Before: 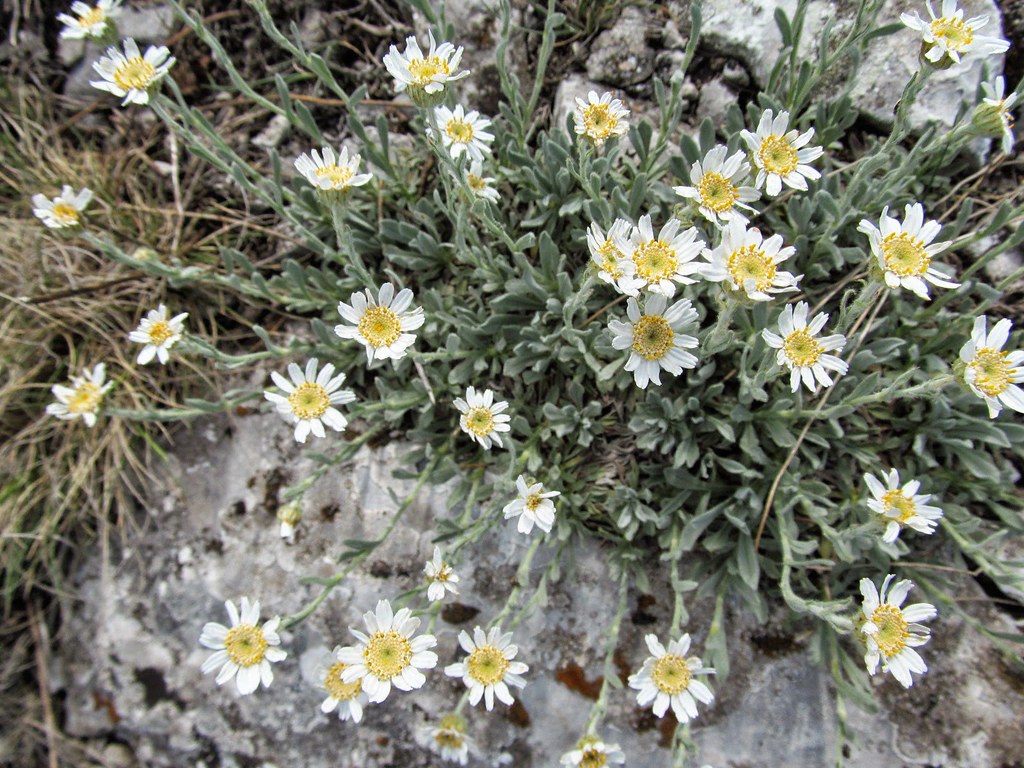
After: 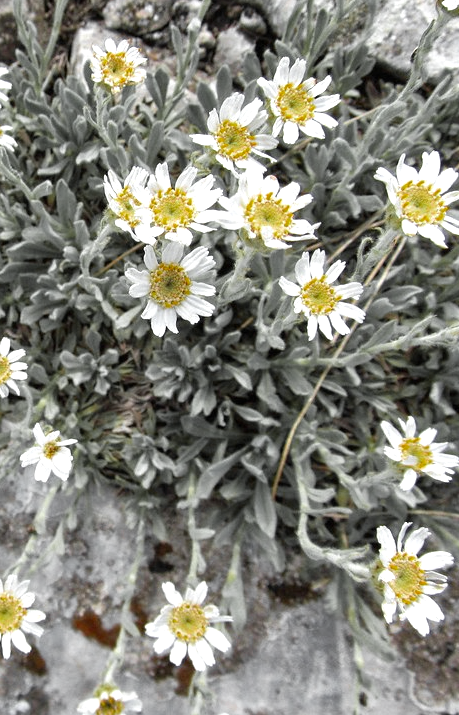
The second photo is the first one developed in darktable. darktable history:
crop: left 47.193%, top 6.898%, right 7.958%
exposure: black level correction 0, exposure 0.499 EV, compensate highlight preservation false
color zones: curves: ch0 [(0.004, 0.388) (0.125, 0.392) (0.25, 0.404) (0.375, 0.5) (0.5, 0.5) (0.625, 0.5) (0.75, 0.5) (0.875, 0.5)]; ch1 [(0, 0.5) (0.125, 0.5) (0.25, 0.5) (0.375, 0.124) (0.524, 0.124) (0.645, 0.128) (0.789, 0.132) (0.914, 0.096) (0.998, 0.068)]
